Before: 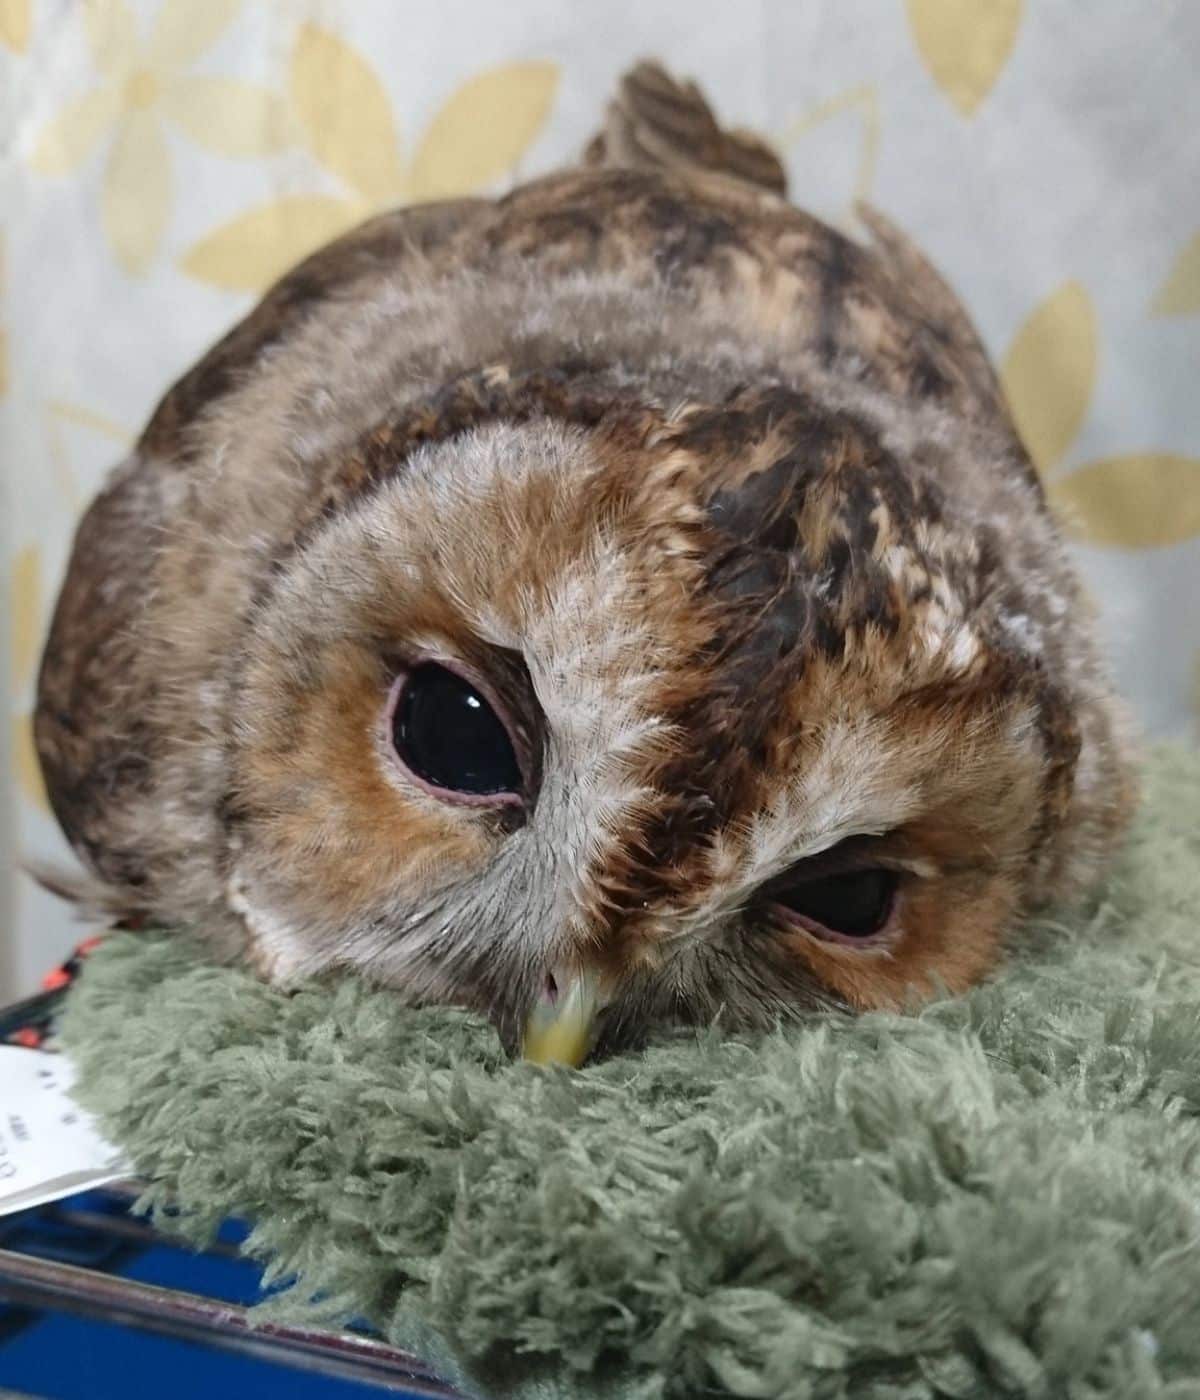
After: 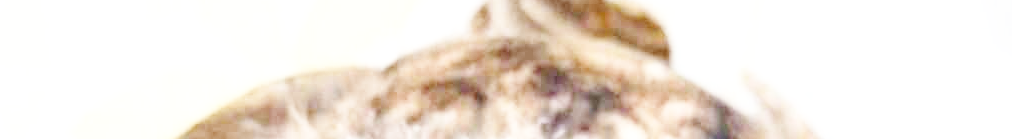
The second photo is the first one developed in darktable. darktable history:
base curve: curves: ch0 [(0, 0) (0, 0) (0.002, 0.001) (0.008, 0.003) (0.019, 0.011) (0.037, 0.037) (0.064, 0.11) (0.102, 0.232) (0.152, 0.379) (0.216, 0.524) (0.296, 0.665) (0.394, 0.789) (0.512, 0.881) (0.651, 0.945) (0.813, 0.986) (1, 1)], preserve colors none
crop and rotate: left 9.644%, top 9.491%, right 6.021%, bottom 80.509%
exposure: black level correction 0.01, exposure 1 EV, compensate highlight preservation false
